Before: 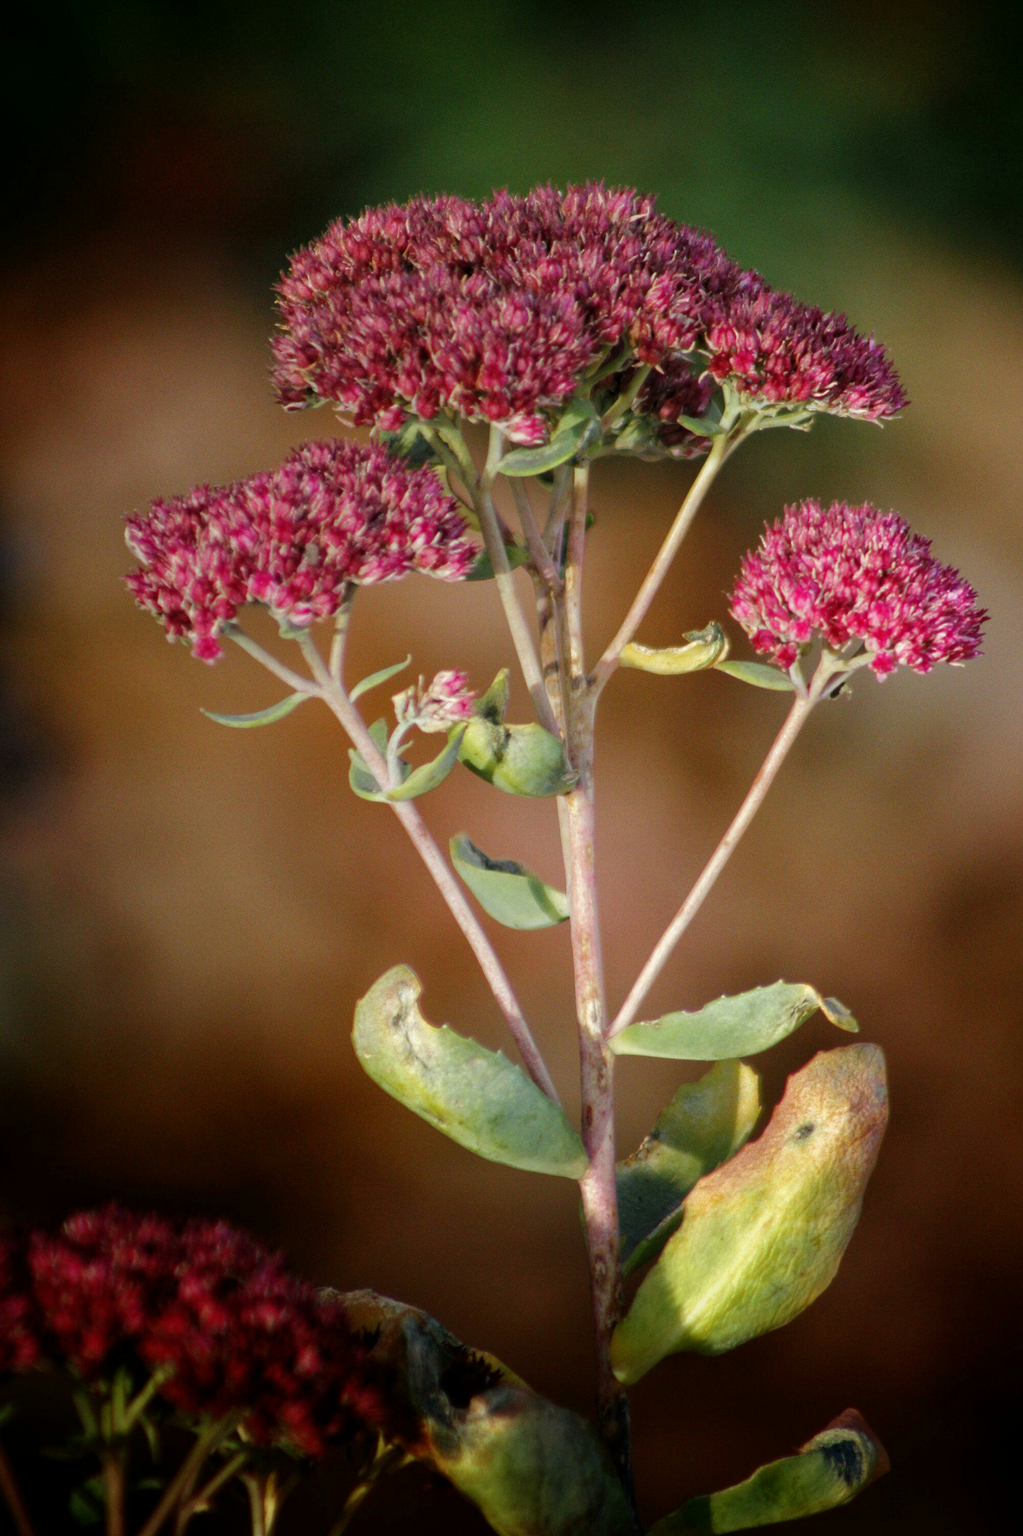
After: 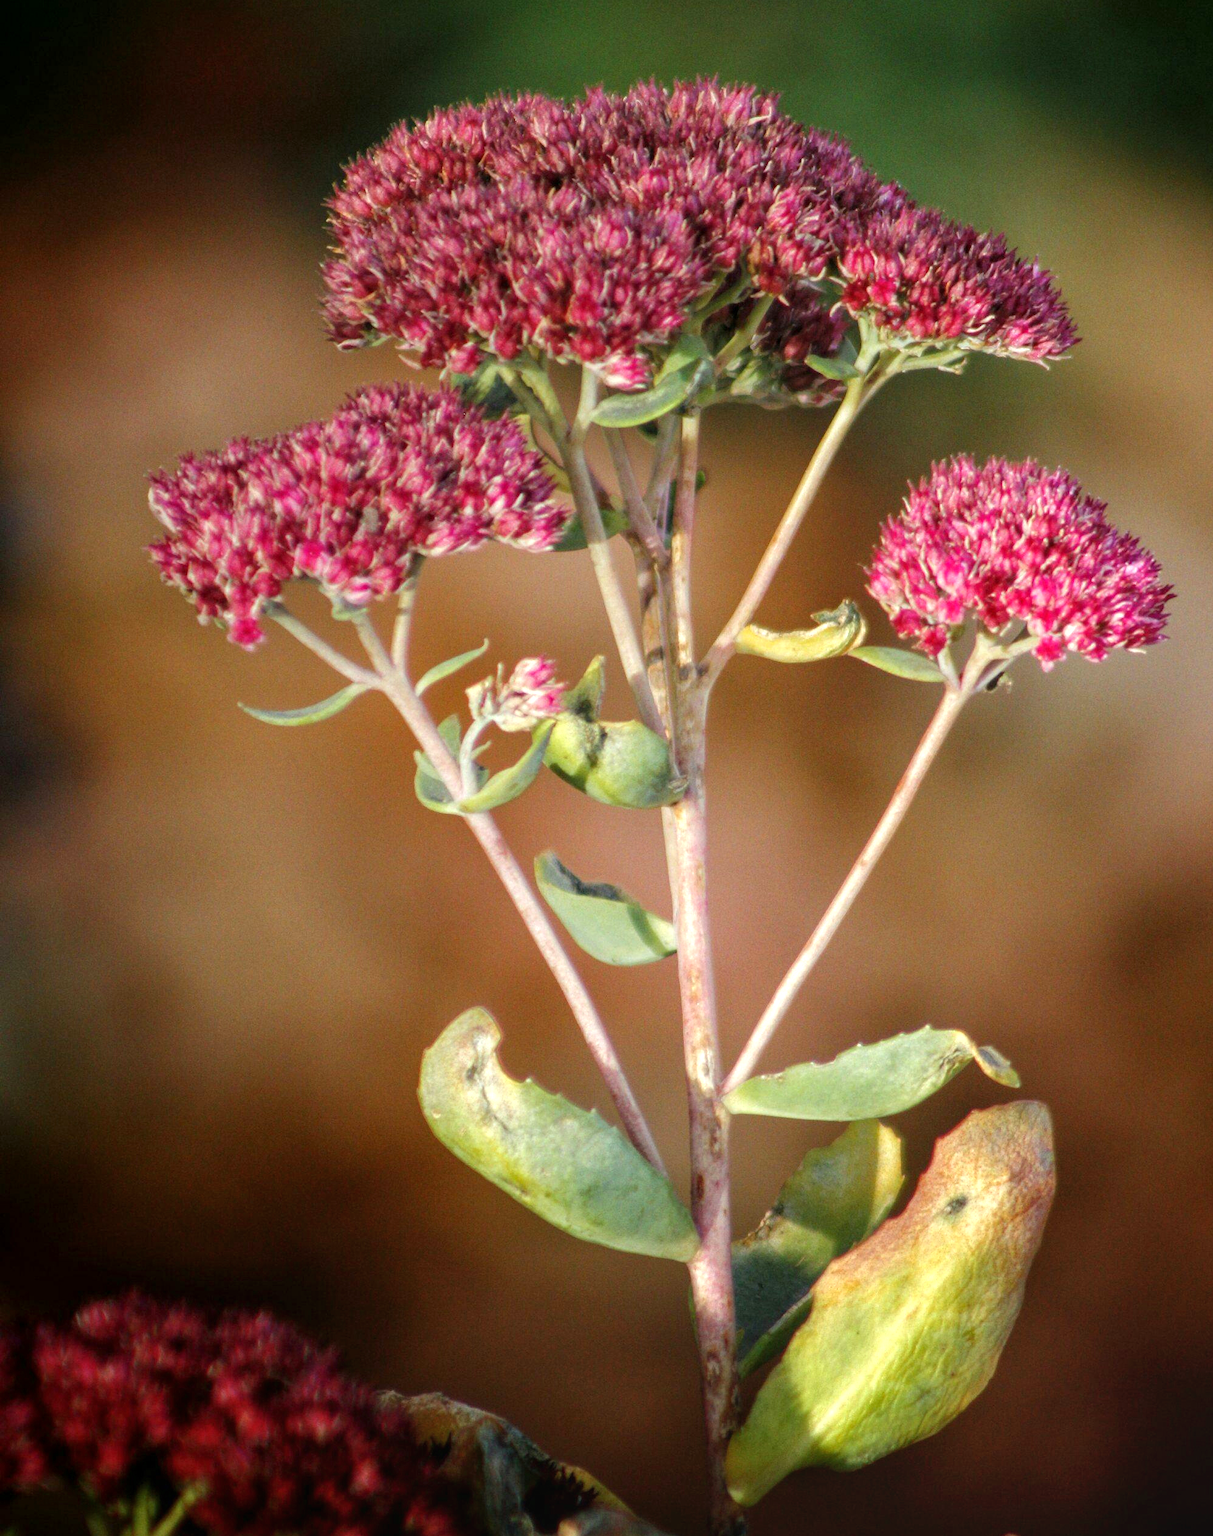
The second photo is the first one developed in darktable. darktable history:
local contrast: detail 110%
exposure: black level correction 0, exposure 0.5 EV, compensate exposure bias true, compensate highlight preservation false
crop: top 7.625%, bottom 8.027%
